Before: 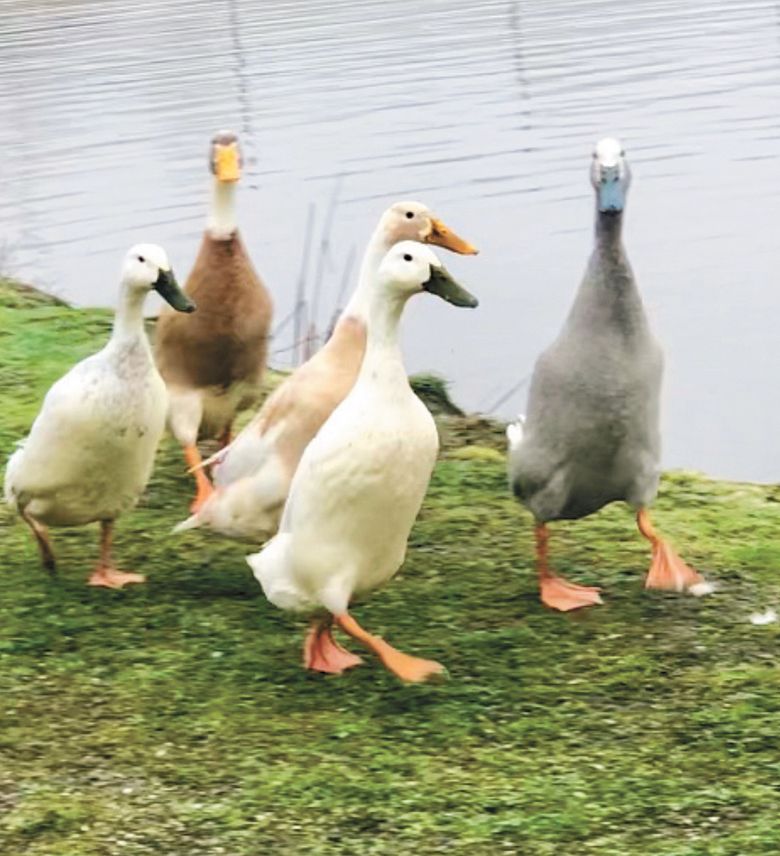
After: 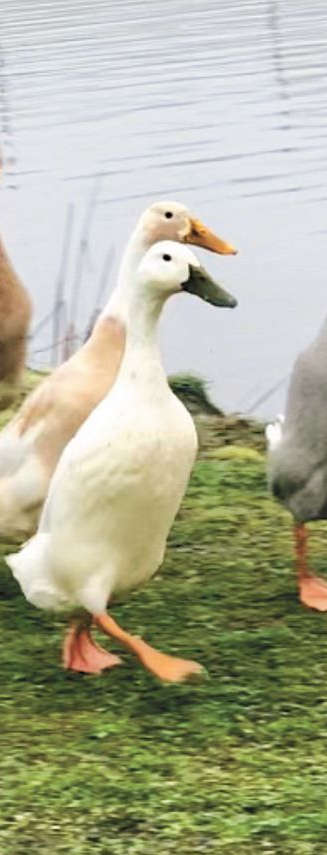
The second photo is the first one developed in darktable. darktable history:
crop: left 30.93%, right 27.043%
